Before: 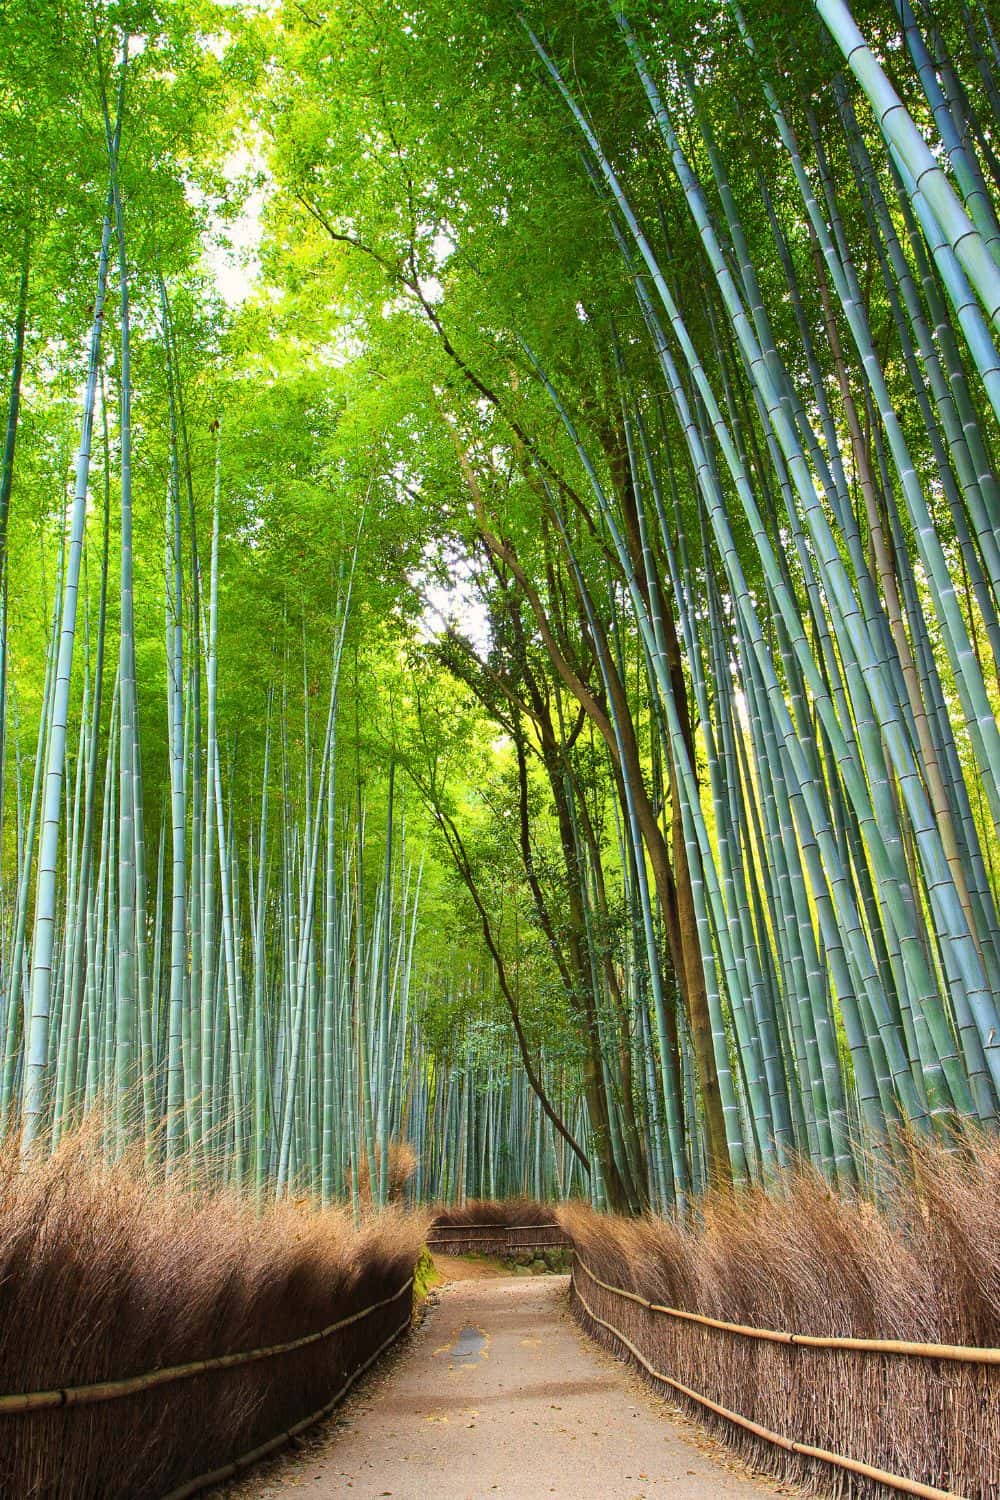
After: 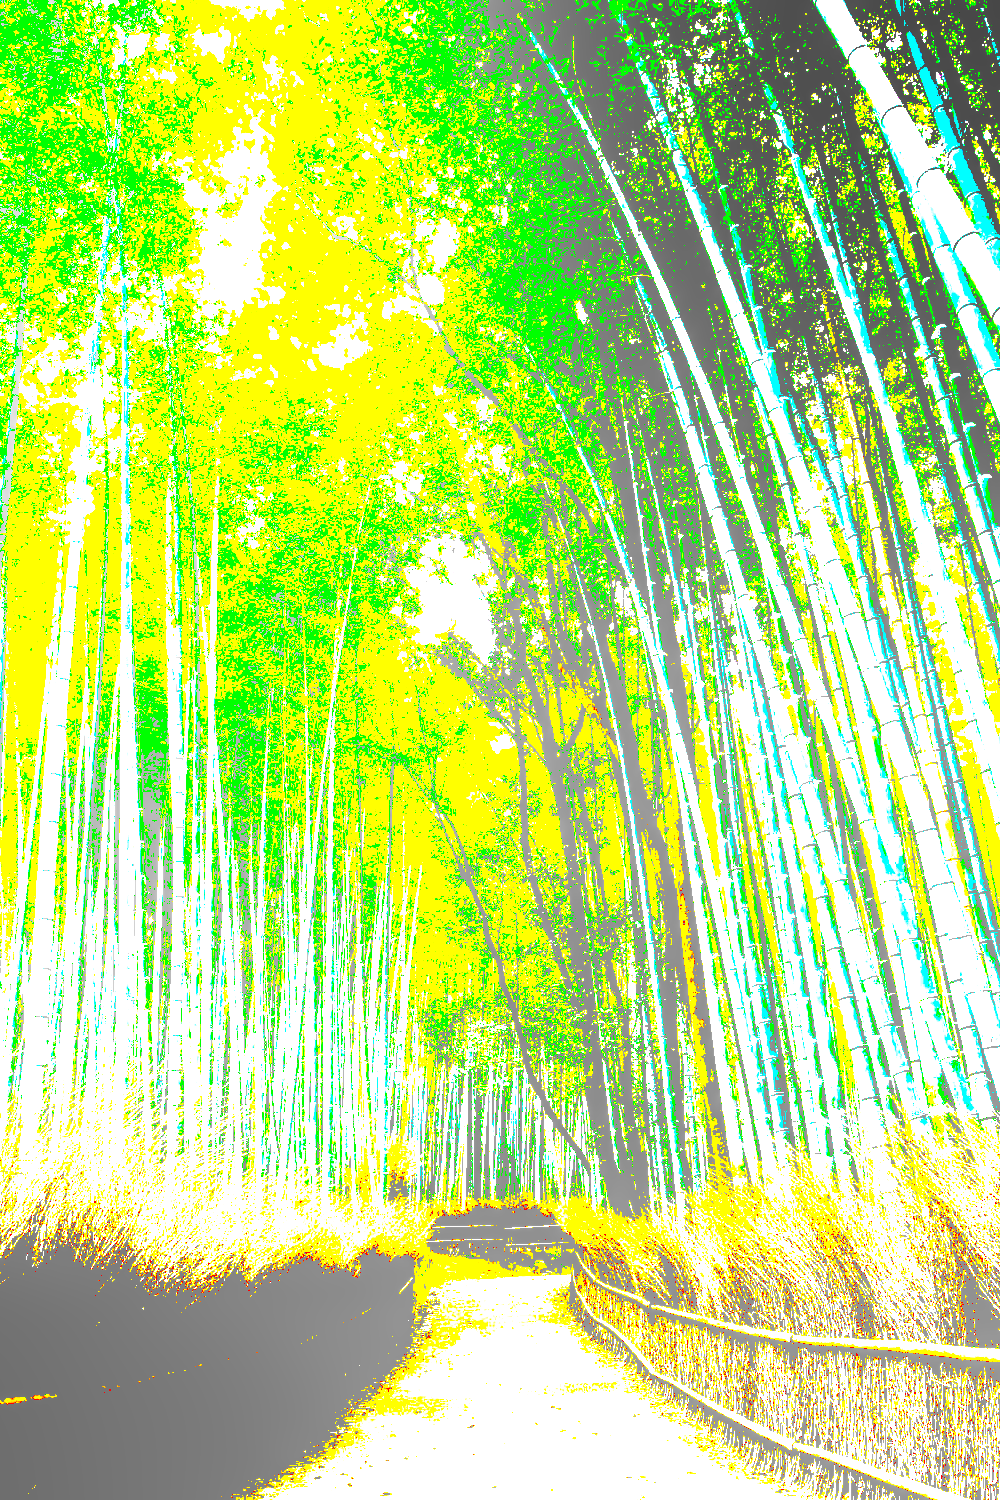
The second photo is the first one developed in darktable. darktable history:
exposure: black level correction 0.099, exposure 2.99 EV, compensate highlight preservation false
local contrast: detail 130%
levels: levels [0.029, 0.545, 0.971]
